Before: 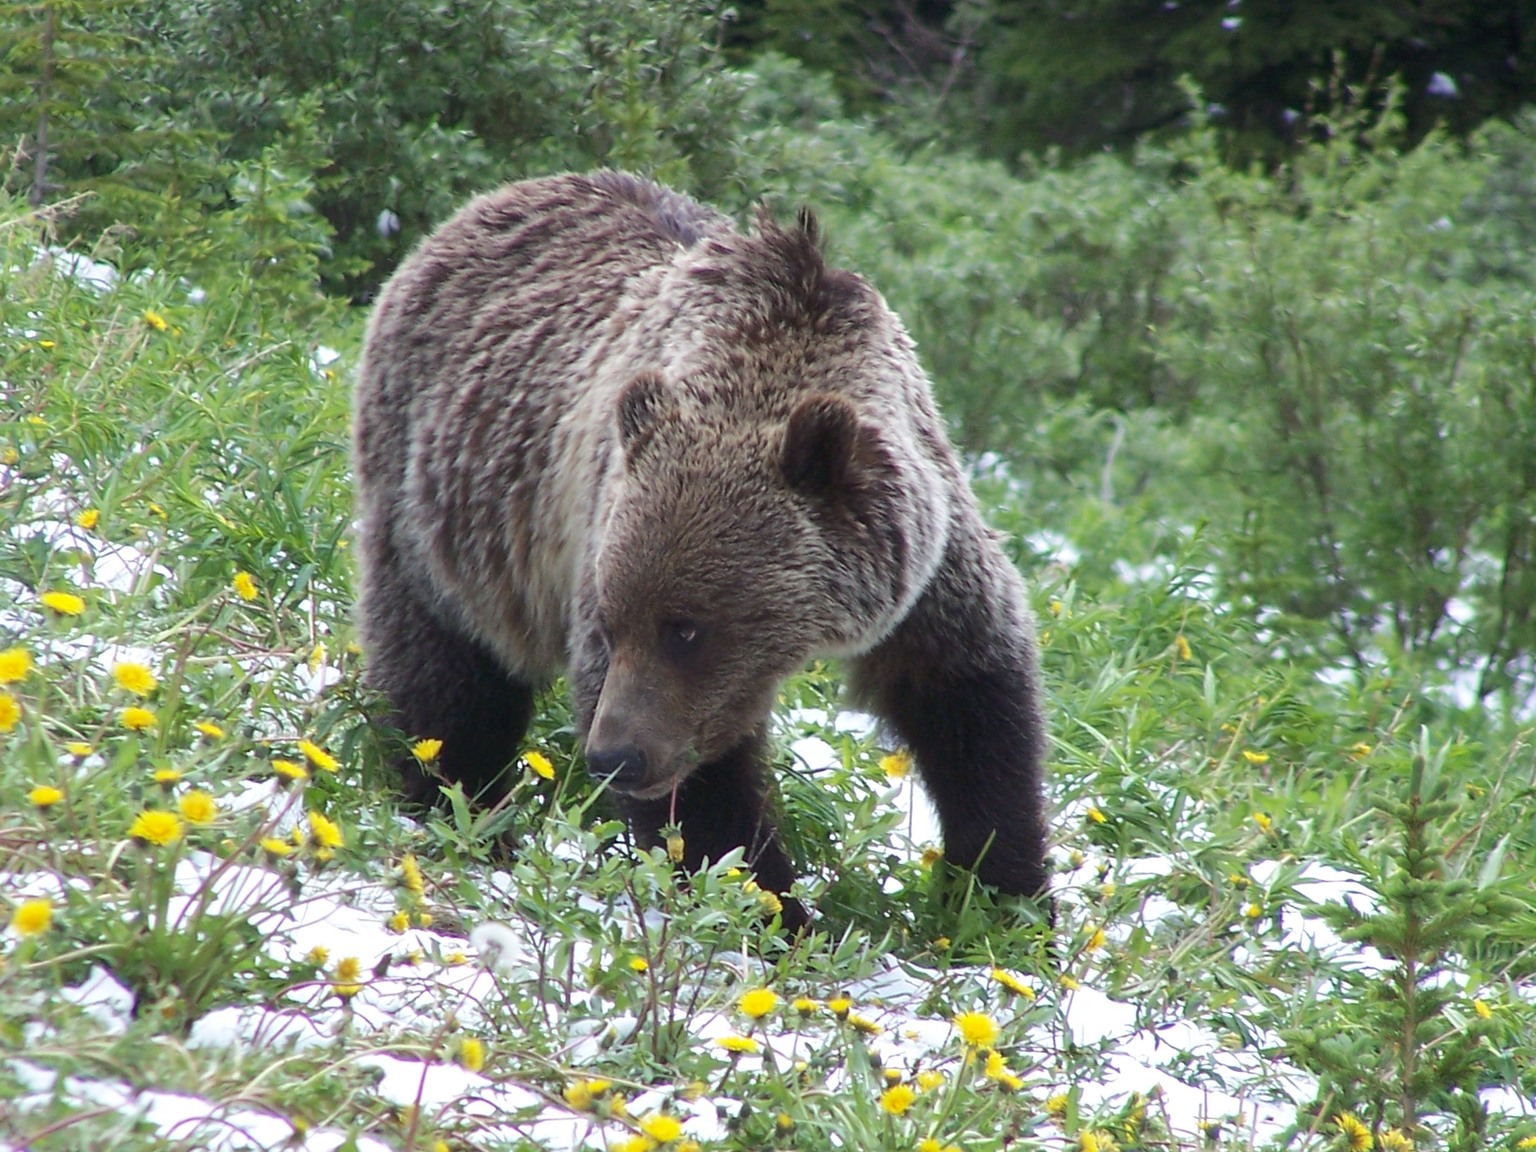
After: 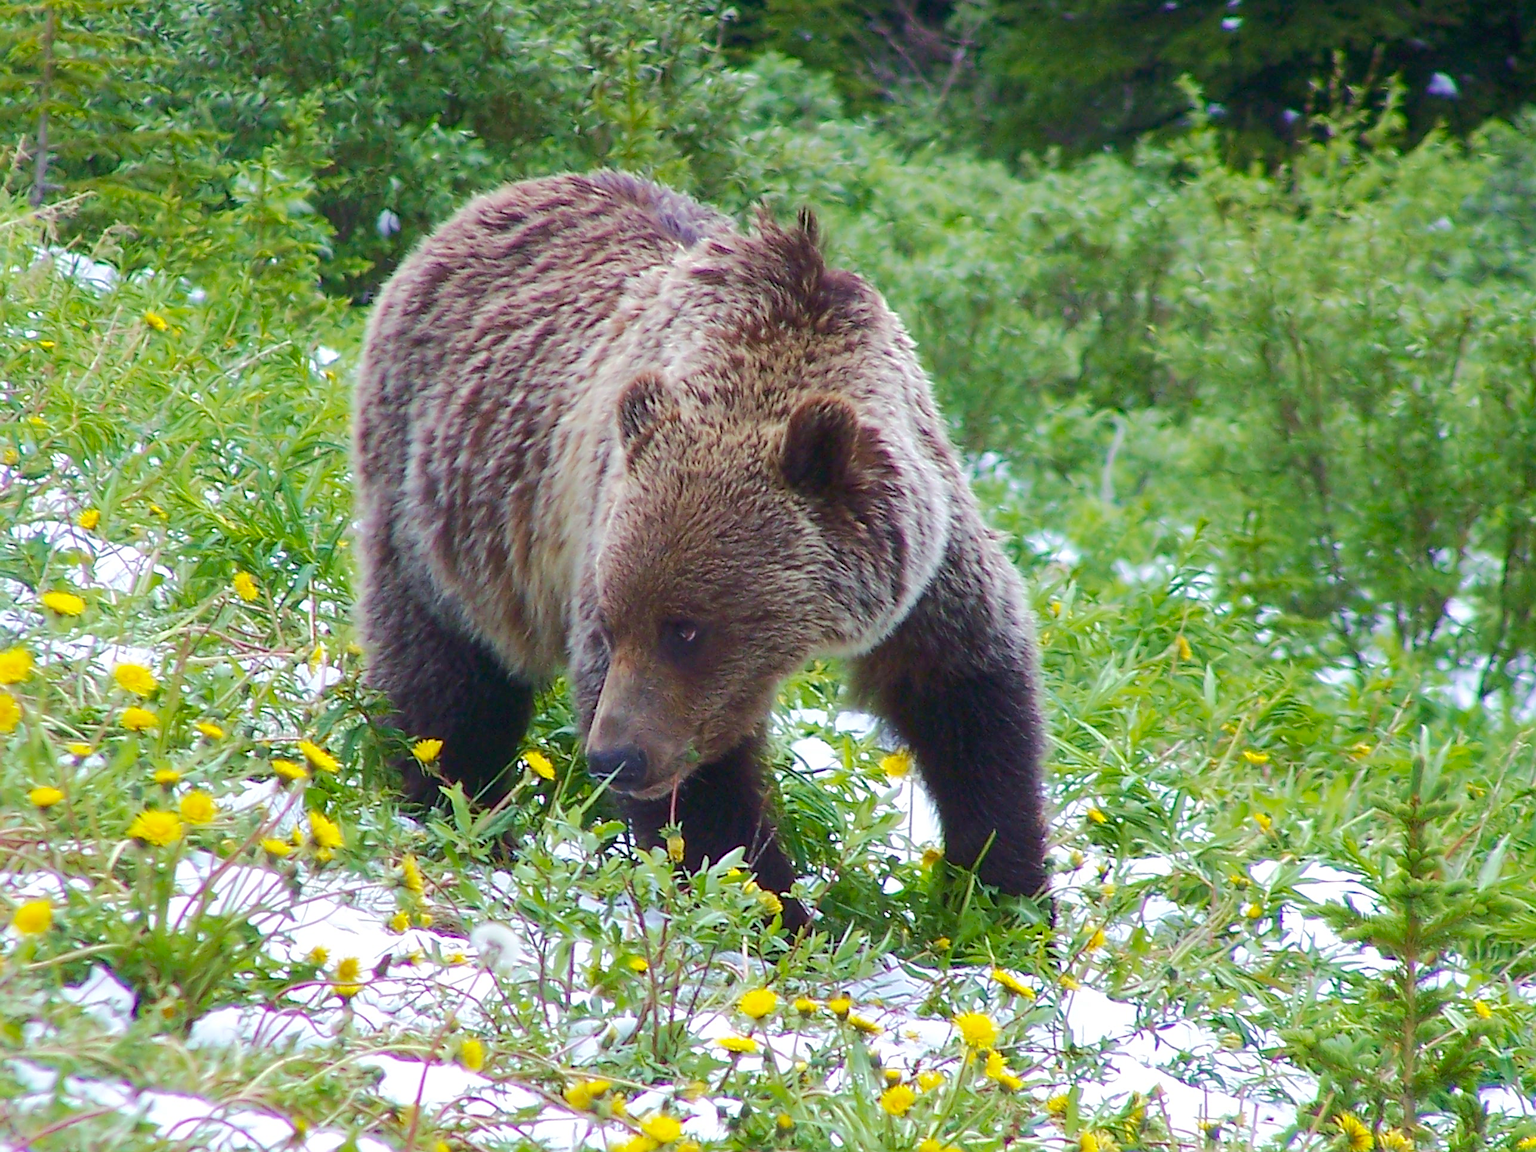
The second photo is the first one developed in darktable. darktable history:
base curve: curves: ch0 [(0, 0) (0.262, 0.32) (0.722, 0.705) (1, 1)], preserve colors none
sharpen: on, module defaults
velvia: on, module defaults
color balance rgb: linear chroma grading › shadows 31.65%, linear chroma grading › global chroma -1.988%, linear chroma grading › mid-tones 4.032%, perceptual saturation grading › global saturation 19.956%, global vibrance 20%
